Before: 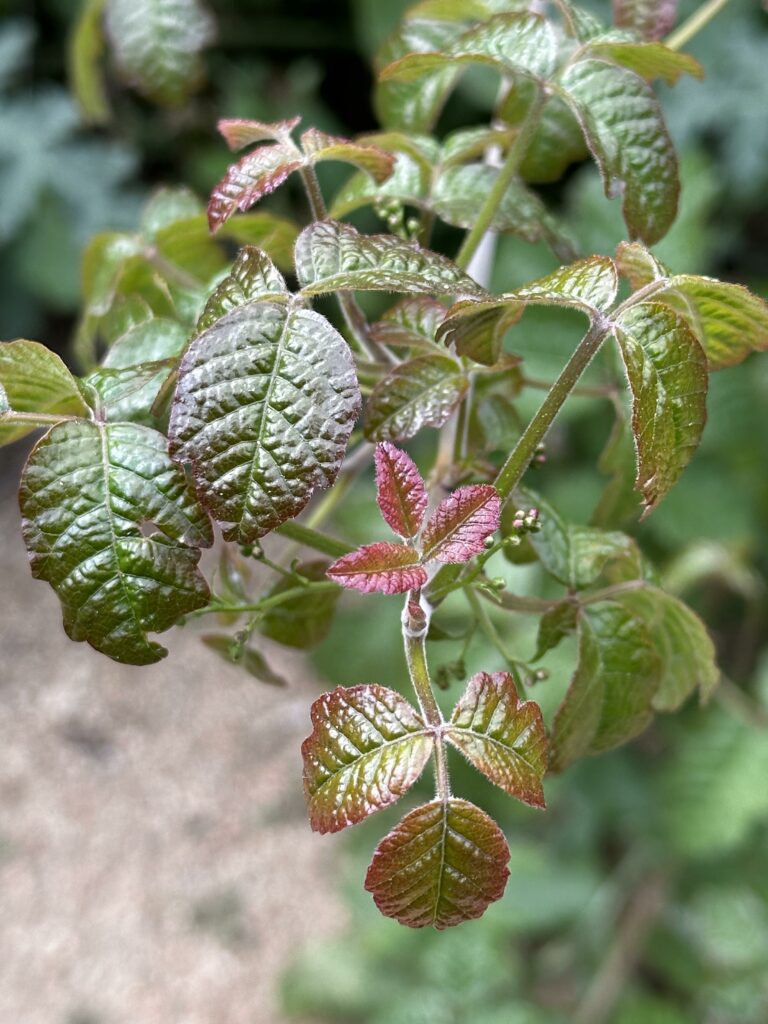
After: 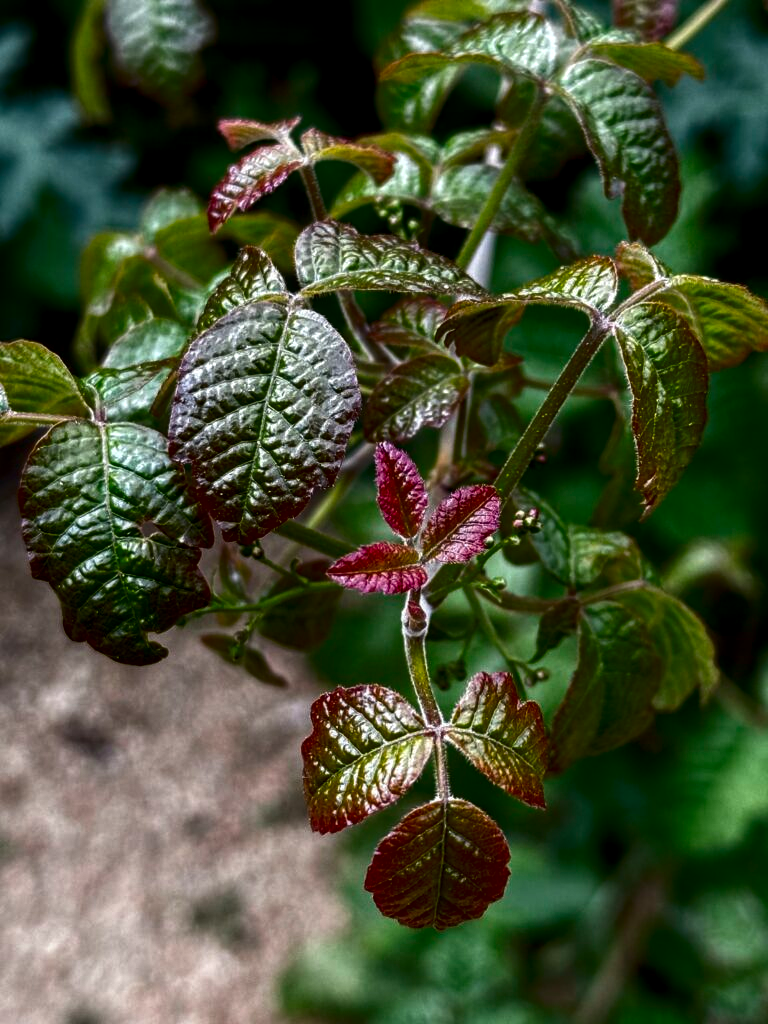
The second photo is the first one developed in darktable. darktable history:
contrast brightness saturation: contrast 0.088, brightness -0.591, saturation 0.173
local contrast: detail 130%
